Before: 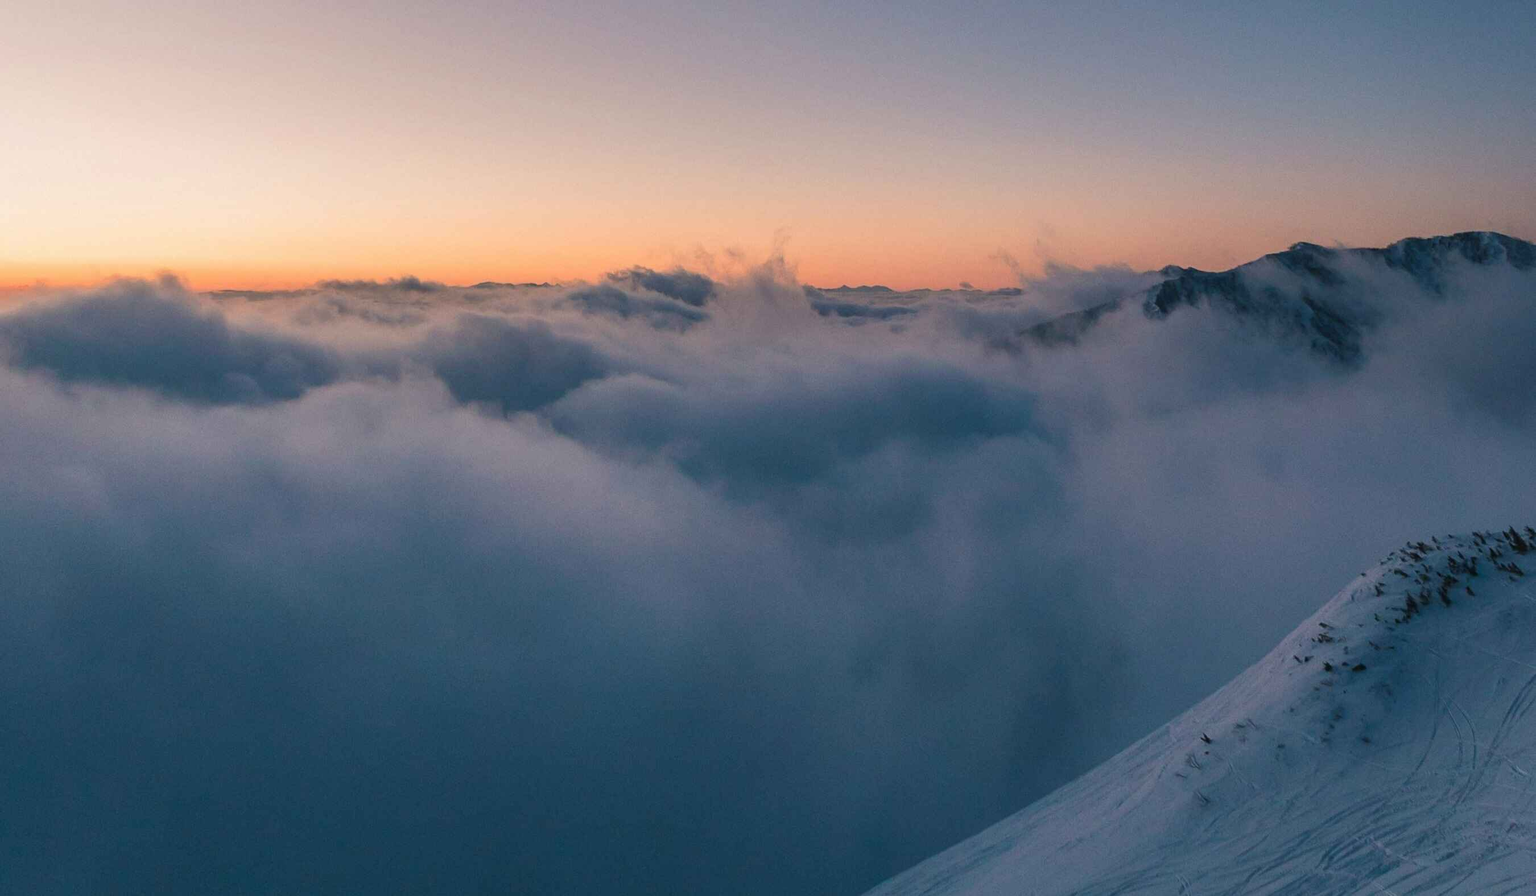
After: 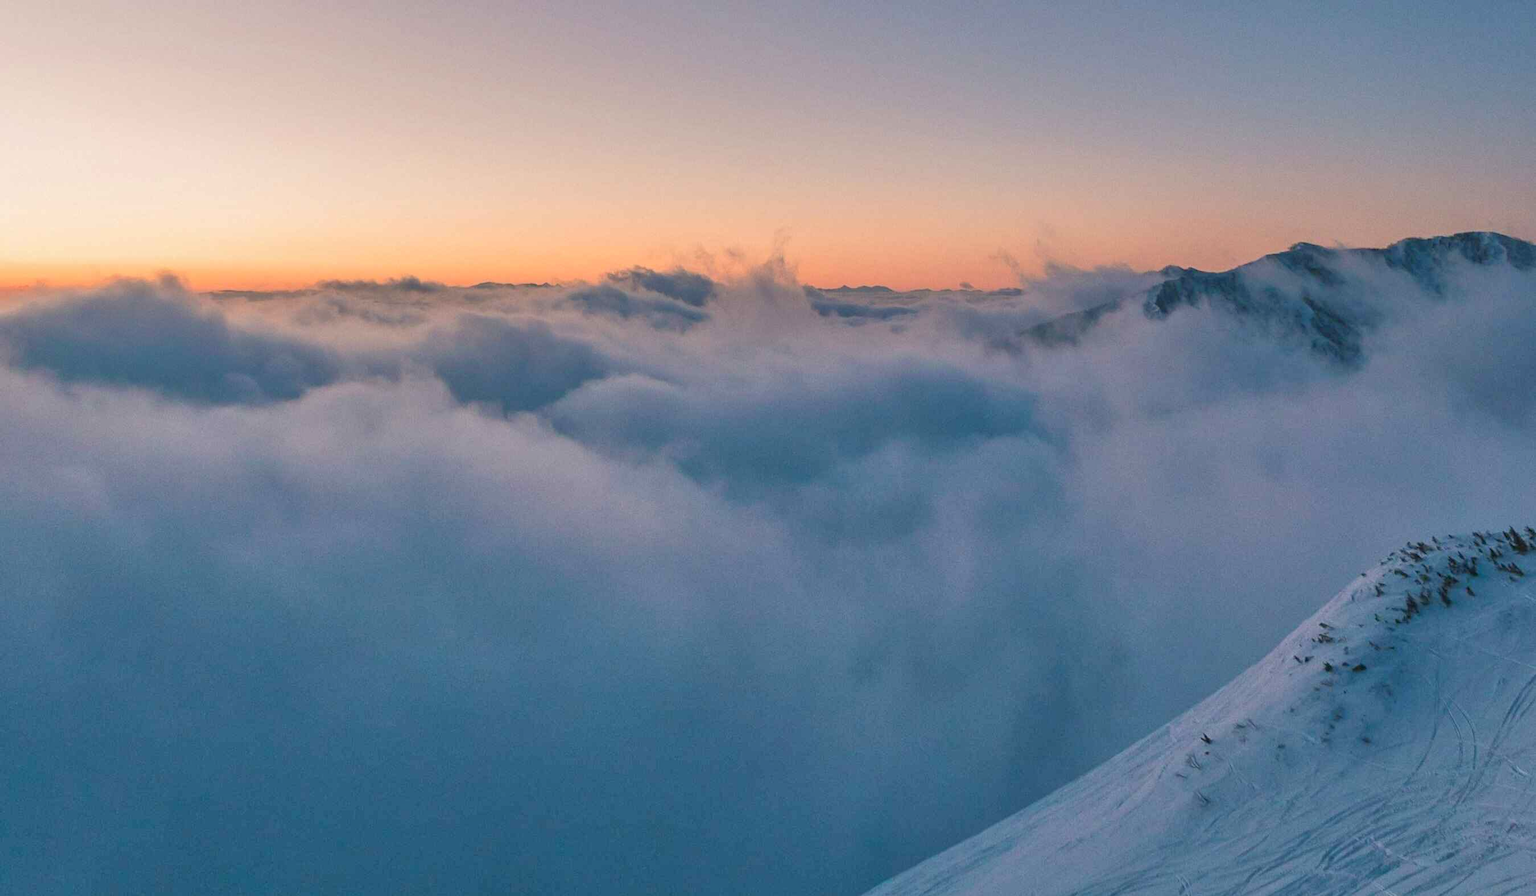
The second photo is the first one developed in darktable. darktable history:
tone equalizer: -7 EV 0.143 EV, -6 EV 0.617 EV, -5 EV 1.17 EV, -4 EV 1.32 EV, -3 EV 1.13 EV, -2 EV 0.6 EV, -1 EV 0.165 EV
